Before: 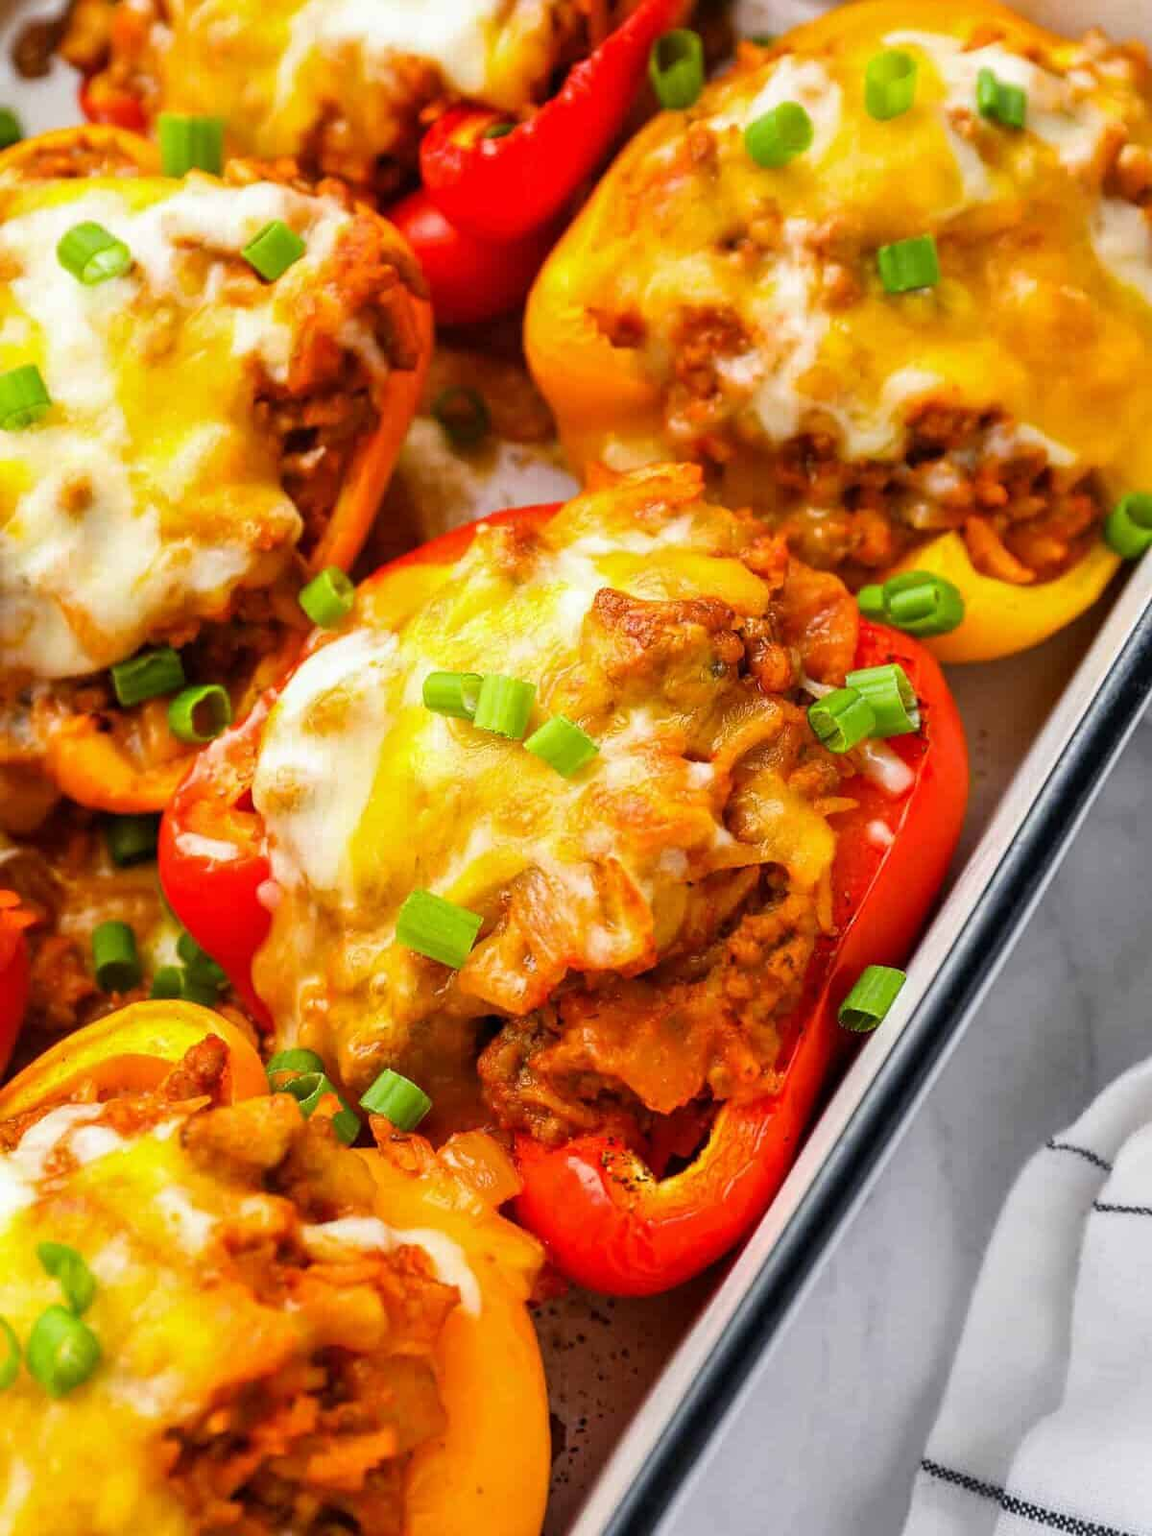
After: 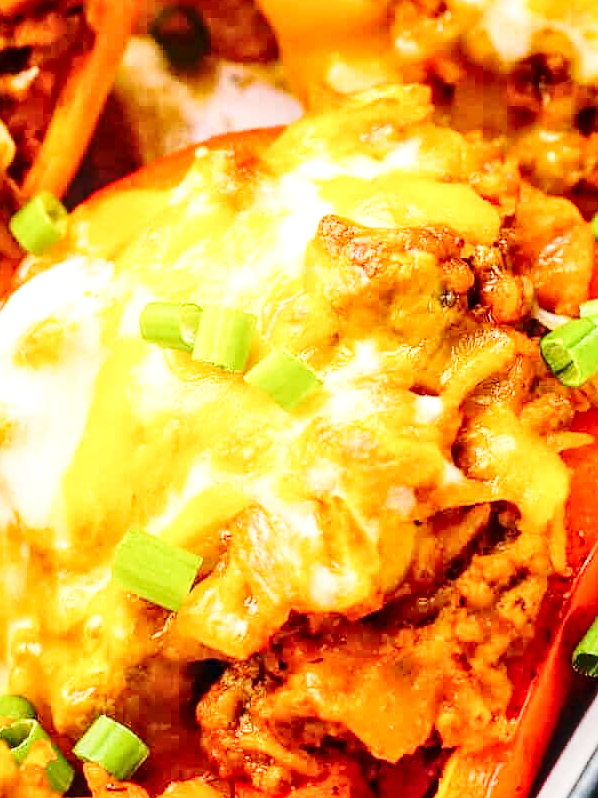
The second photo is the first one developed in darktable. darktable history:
crop: left 25.161%, top 24.922%, right 24.934%, bottom 25.168%
base curve: curves: ch0 [(0, 0) (0.032, 0.037) (0.105, 0.228) (0.435, 0.76) (0.856, 0.983) (1, 1)], preserve colors none
contrast brightness saturation: saturation -0.056
local contrast: detail 130%
exposure: compensate exposure bias true, compensate highlight preservation false
tone curve: curves: ch0 [(0, 0) (0.003, 0.008) (0.011, 0.017) (0.025, 0.027) (0.044, 0.043) (0.069, 0.059) (0.1, 0.086) (0.136, 0.112) (0.177, 0.152) (0.224, 0.203) (0.277, 0.277) (0.335, 0.346) (0.399, 0.439) (0.468, 0.527) (0.543, 0.613) (0.623, 0.693) (0.709, 0.787) (0.801, 0.863) (0.898, 0.927) (1, 1)], color space Lab, independent channels, preserve colors none
sharpen: amount 0.209
